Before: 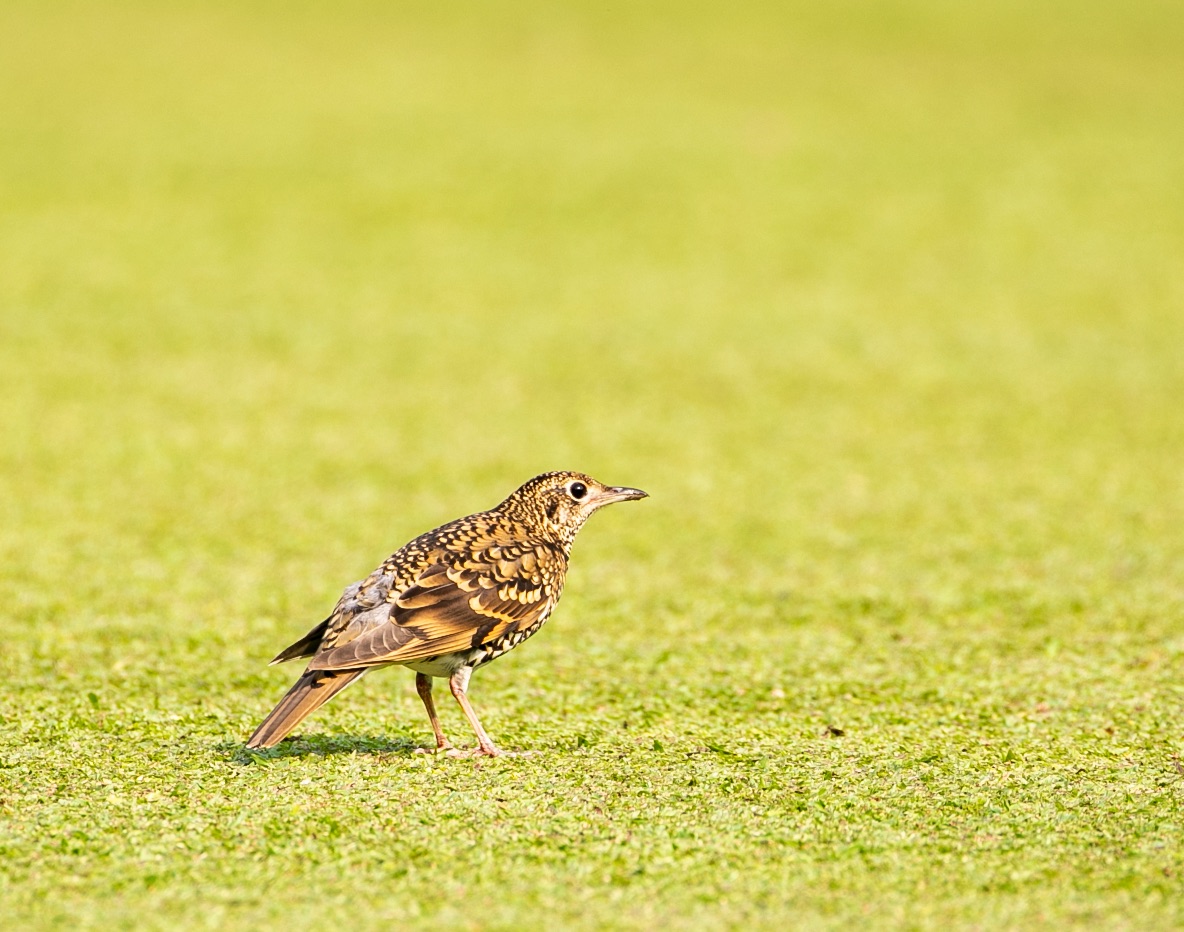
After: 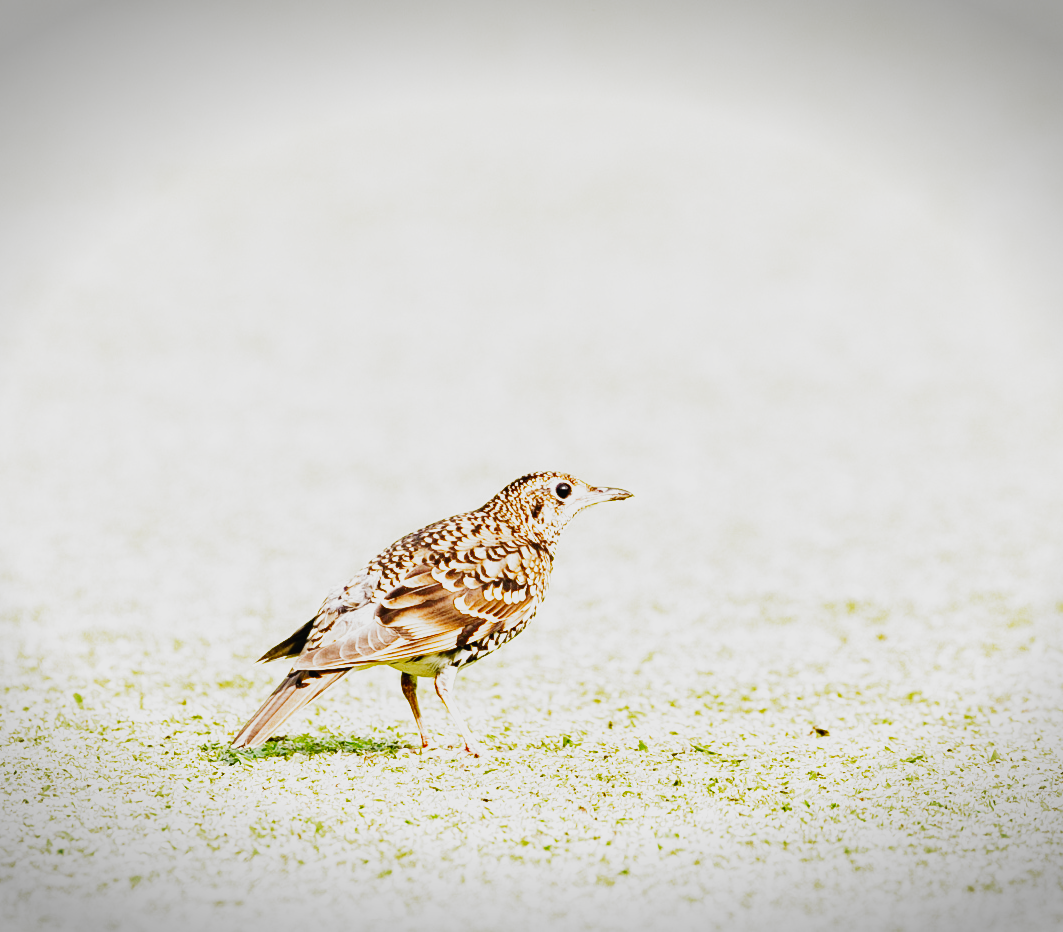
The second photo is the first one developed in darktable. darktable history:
filmic rgb: black relative exposure -8.08 EV, white relative exposure 3.01 EV, hardness 5.34, contrast 1.265, add noise in highlights 0.001, preserve chrominance no, color science v3 (2019), use custom middle-gray values true, contrast in highlights soft
exposure: exposure 1 EV, compensate highlight preservation false
tone equalizer: edges refinement/feathering 500, mask exposure compensation -1.57 EV, preserve details no
tone curve: curves: ch0 [(0, 0.018) (0.036, 0.038) (0.15, 0.131) (0.27, 0.247) (0.528, 0.554) (0.761, 0.761) (1, 0.919)]; ch1 [(0, 0) (0.179, 0.173) (0.322, 0.32) (0.429, 0.431) (0.502, 0.5) (0.519, 0.522) (0.562, 0.588) (0.625, 0.67) (0.711, 0.745) (1, 1)]; ch2 [(0, 0) (0.29, 0.295) (0.404, 0.436) (0.497, 0.499) (0.521, 0.523) (0.561, 0.605) (0.657, 0.655) (0.712, 0.764) (1, 1)], preserve colors none
crop and rotate: left 1.314%, right 8.898%
vignetting: fall-off start 100.25%, width/height ratio 1.308
